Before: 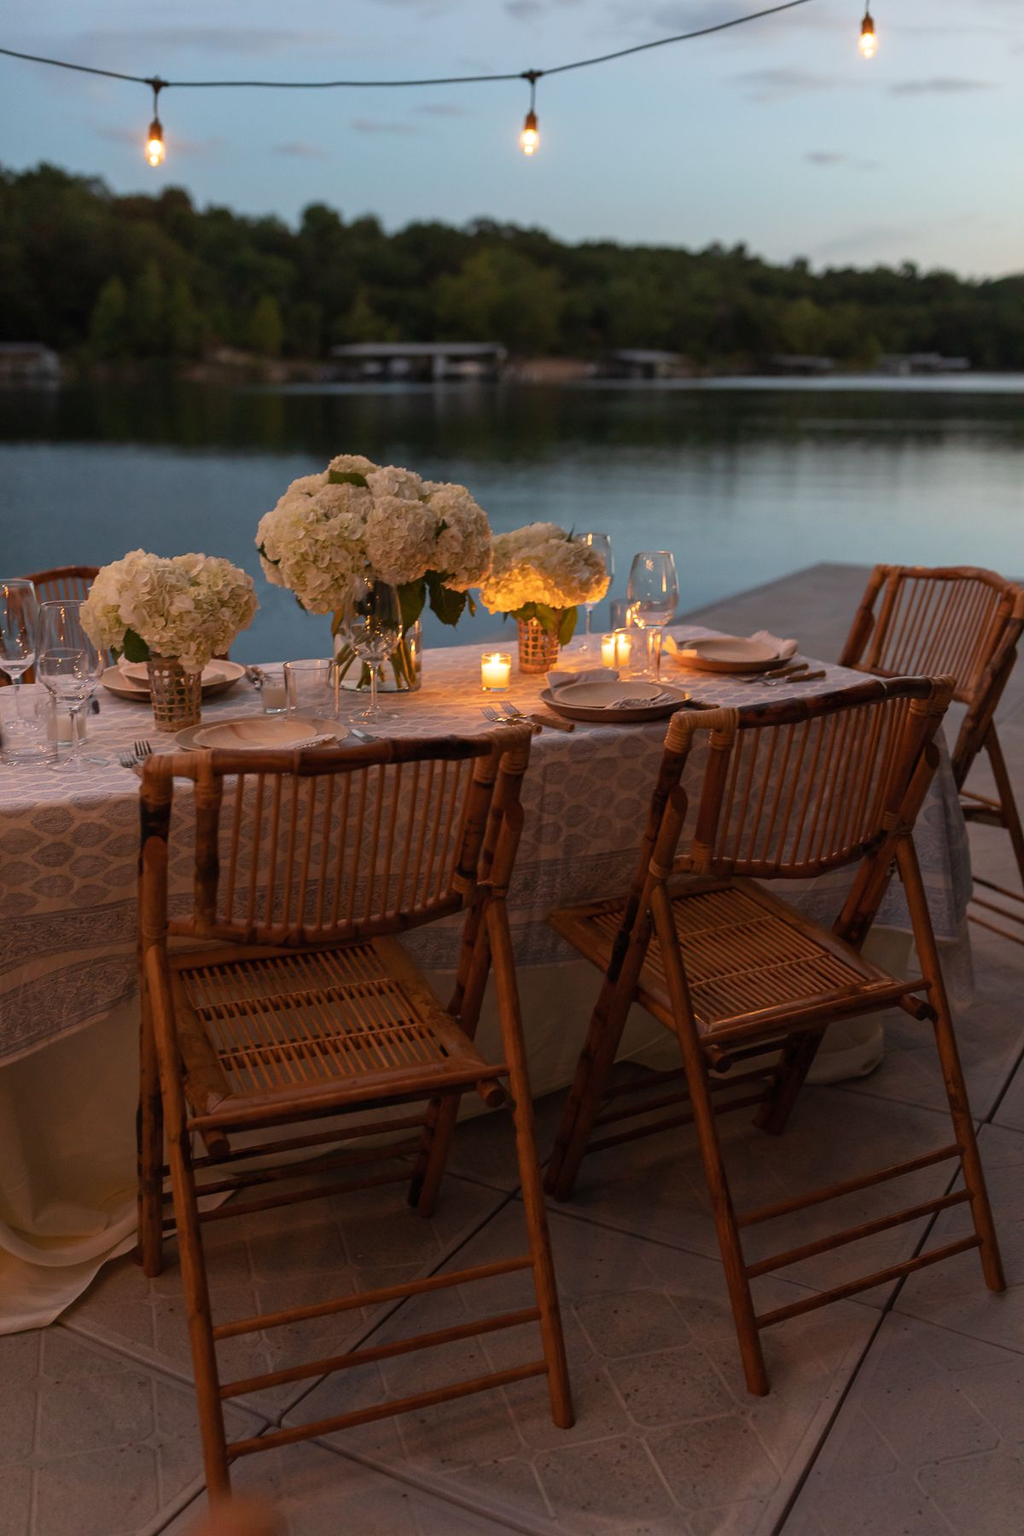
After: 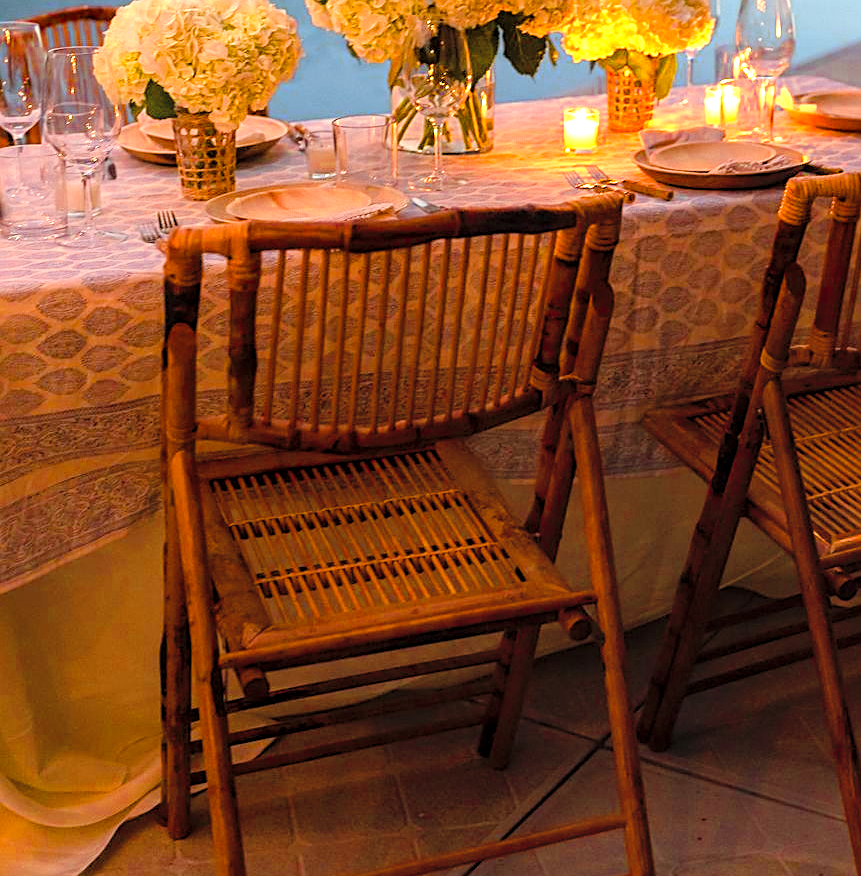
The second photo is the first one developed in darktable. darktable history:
sharpen: on, module defaults
color balance rgb: shadows lift › hue 87.02°, perceptual saturation grading › global saturation 20%, perceptual saturation grading › highlights -25.506%, perceptual saturation grading › shadows 49.725%, global vibrance 20%
crop: top 36.528%, right 28.214%, bottom 14.793%
tone equalizer: -8 EV -0.743 EV, -7 EV -0.7 EV, -6 EV -0.594 EV, -5 EV -0.384 EV, -3 EV 0.382 EV, -2 EV 0.6 EV, -1 EV 0.688 EV, +0 EV 0.738 EV
local contrast: shadows 91%, midtone range 0.498
color zones: curves: ch0 [(0.004, 0.305) (0.261, 0.623) (0.389, 0.399) (0.708, 0.571) (0.947, 0.34)]; ch1 [(0.025, 0.645) (0.229, 0.584) (0.326, 0.551) (0.484, 0.262) (0.757, 0.643)]
contrast brightness saturation: contrast 0.102, brightness 0.312, saturation 0.142
